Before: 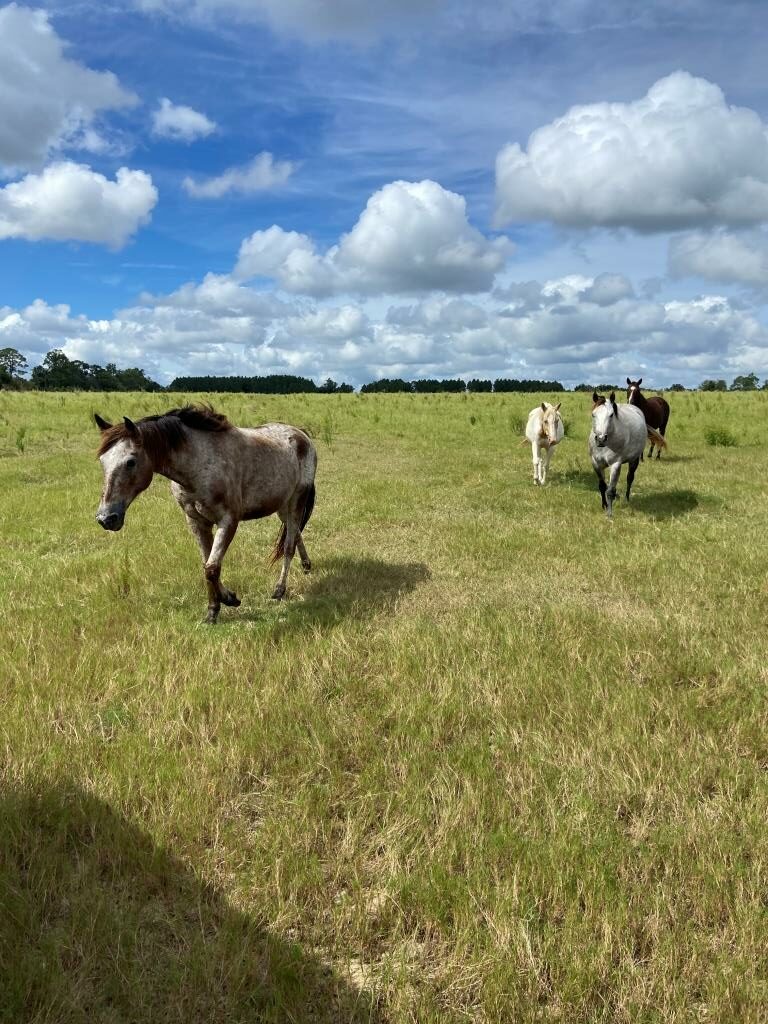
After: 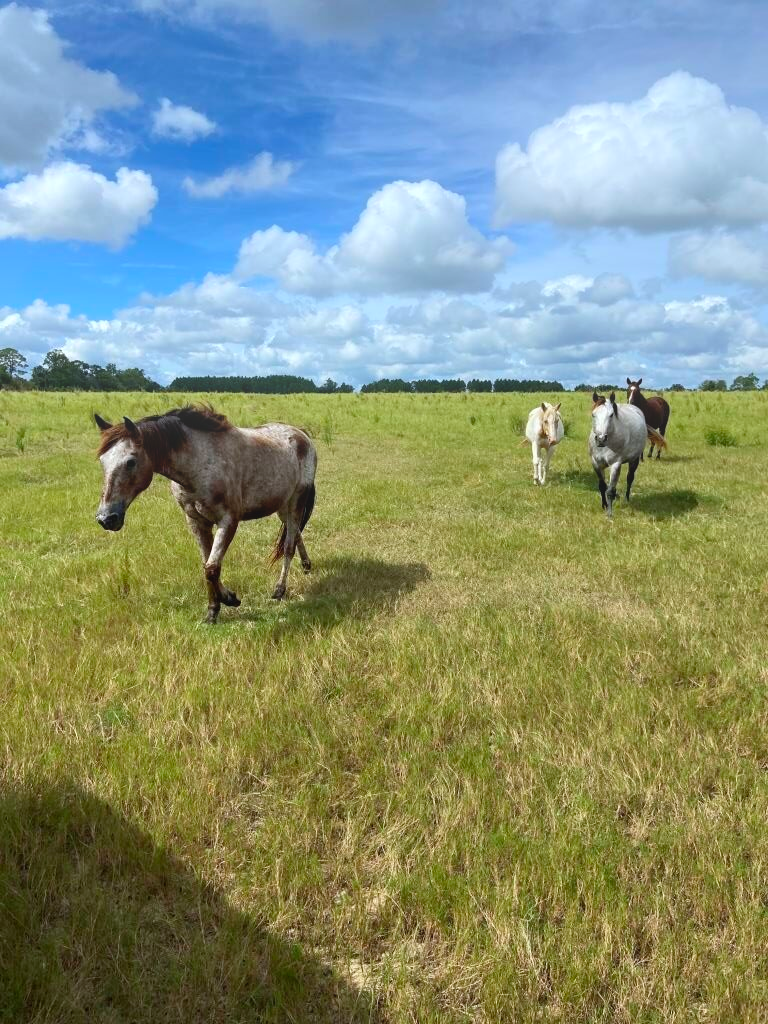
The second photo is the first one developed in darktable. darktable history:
white balance: red 0.983, blue 1.036
bloom: on, module defaults
